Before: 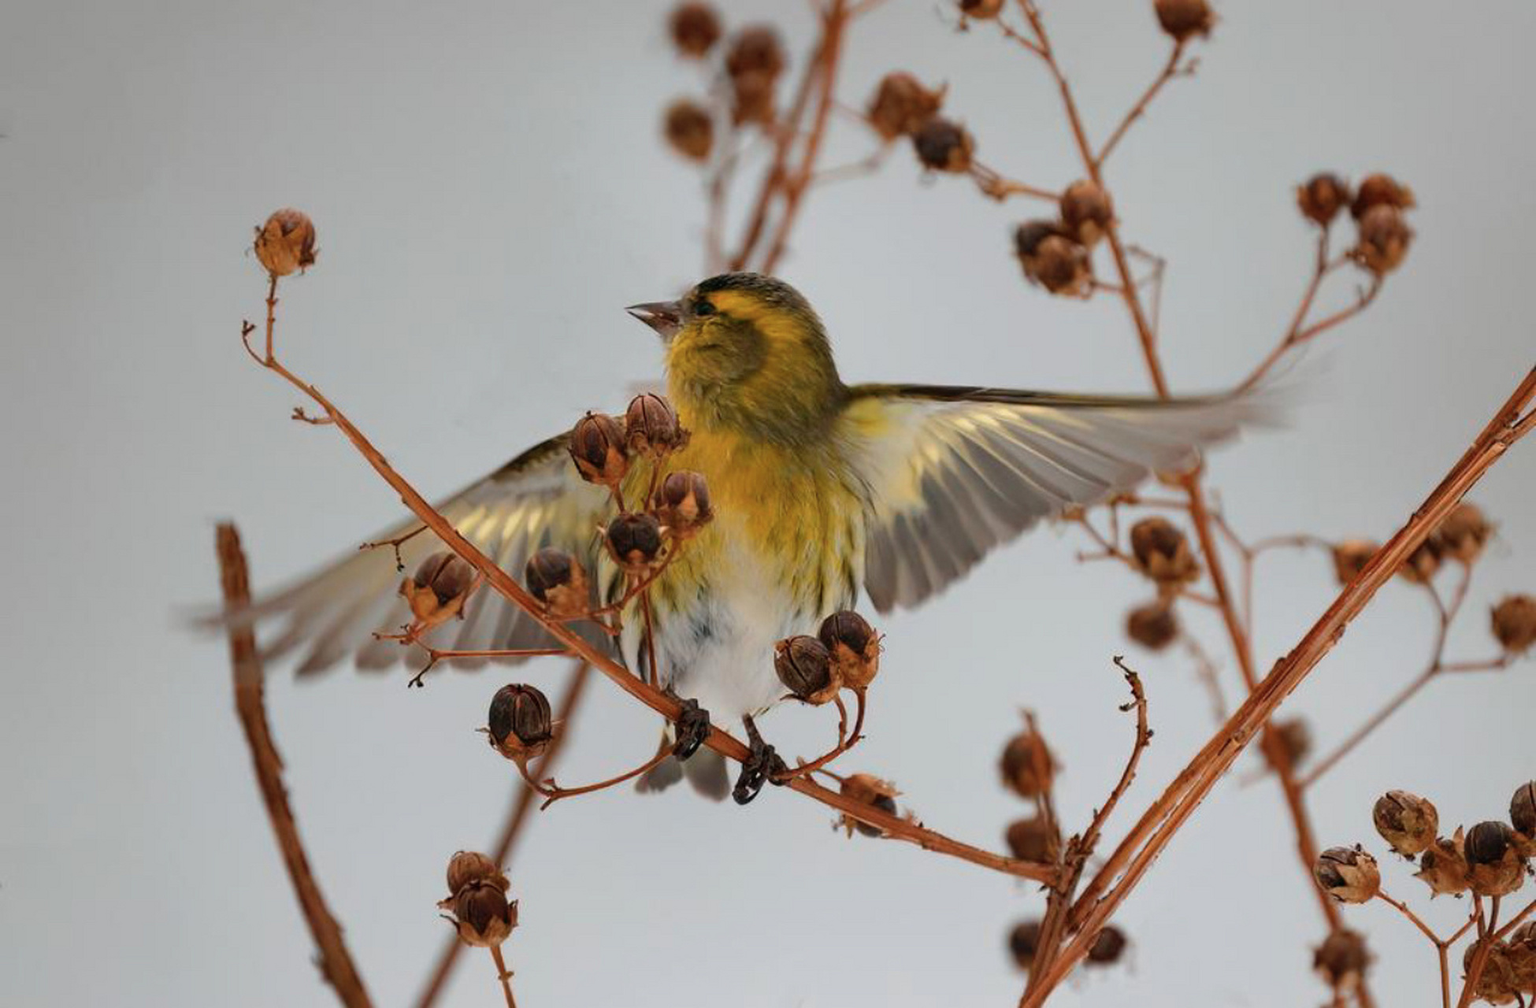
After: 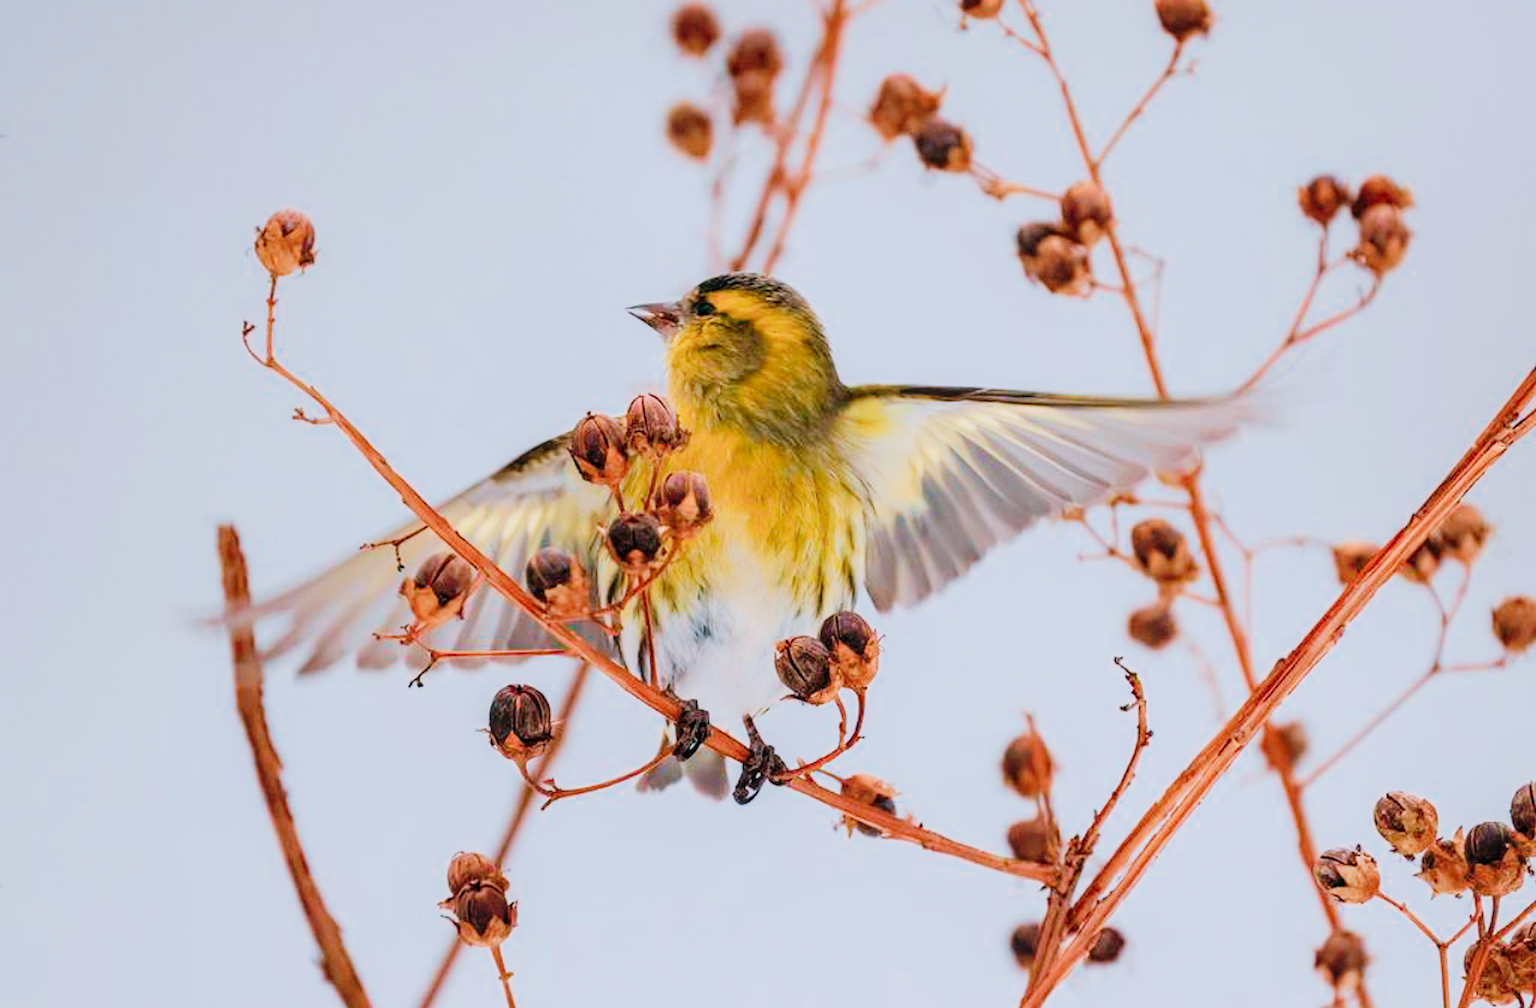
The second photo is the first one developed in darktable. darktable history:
filmic rgb: black relative exposure -6.93 EV, white relative exposure 5.63 EV, hardness 2.86
tone curve: curves: ch0 [(0, 0.025) (0.15, 0.143) (0.452, 0.486) (0.751, 0.788) (1, 0.961)]; ch1 [(0, 0) (0.43, 0.408) (0.476, 0.469) (0.497, 0.494) (0.546, 0.571) (0.566, 0.607) (0.62, 0.657) (1, 1)]; ch2 [(0, 0) (0.386, 0.397) (0.505, 0.498) (0.547, 0.546) (0.579, 0.58) (1, 1)], preserve colors none
color calibration: gray › normalize channels true, illuminant as shot in camera, x 0.37, y 0.382, temperature 4318.28 K, gamut compression 0.005
local contrast: on, module defaults
exposure: black level correction 0, exposure 1.384 EV, compensate exposure bias true, compensate highlight preservation false
velvia: on, module defaults
